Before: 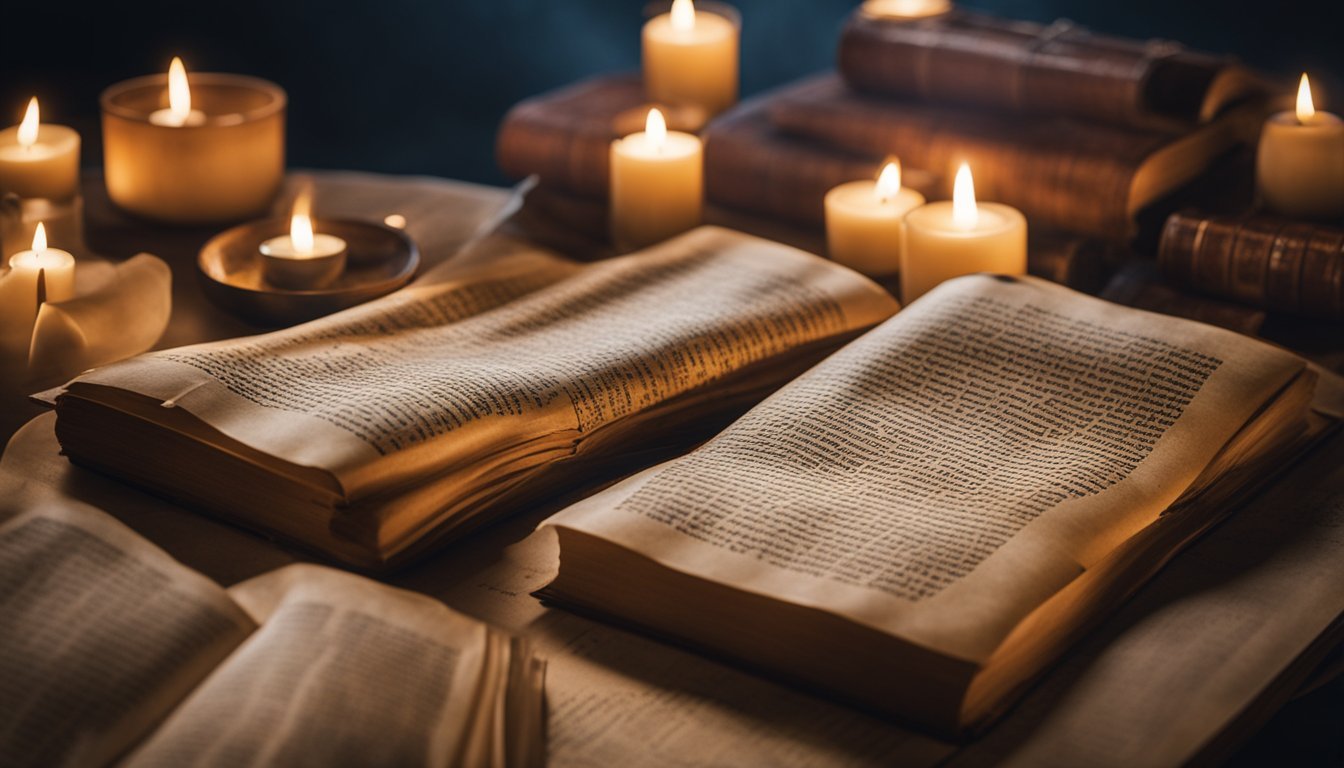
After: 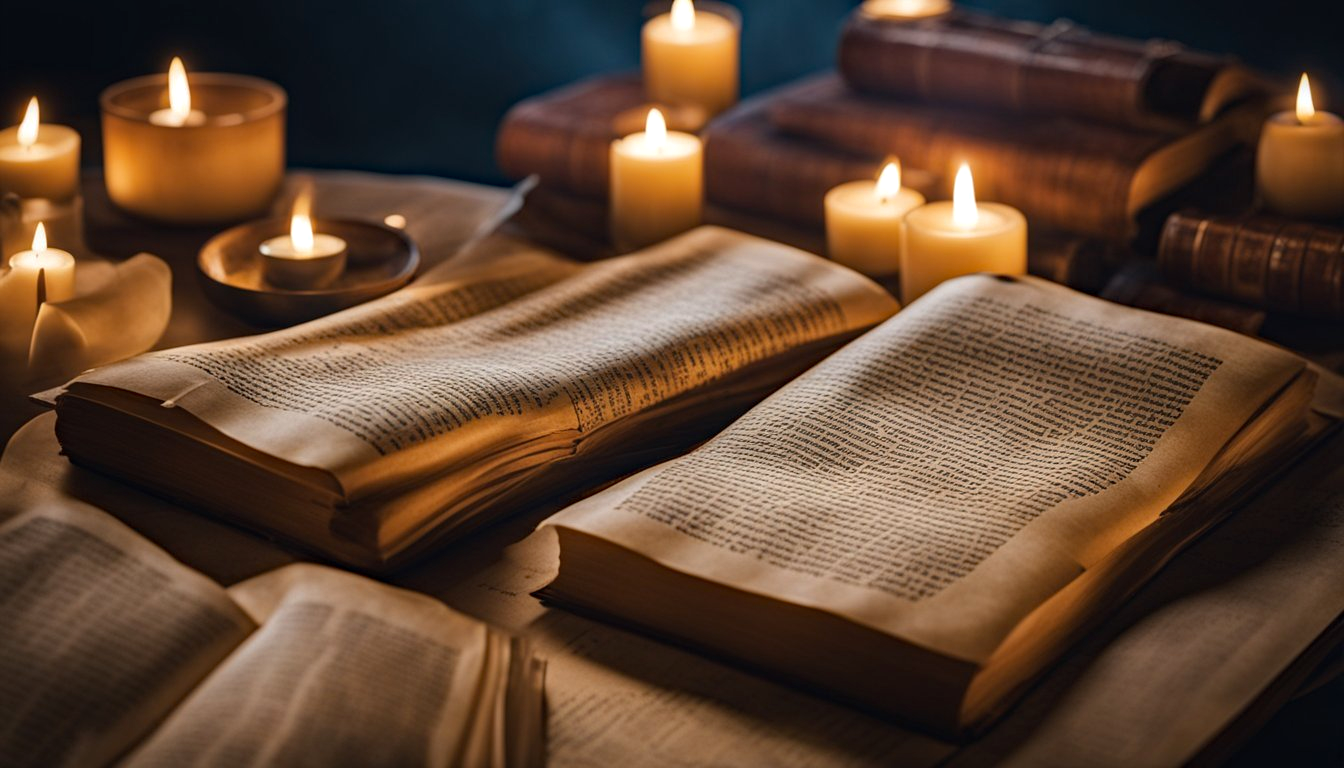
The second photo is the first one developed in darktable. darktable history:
haze removal: strength 0.258, distance 0.25, compatibility mode true, adaptive false
